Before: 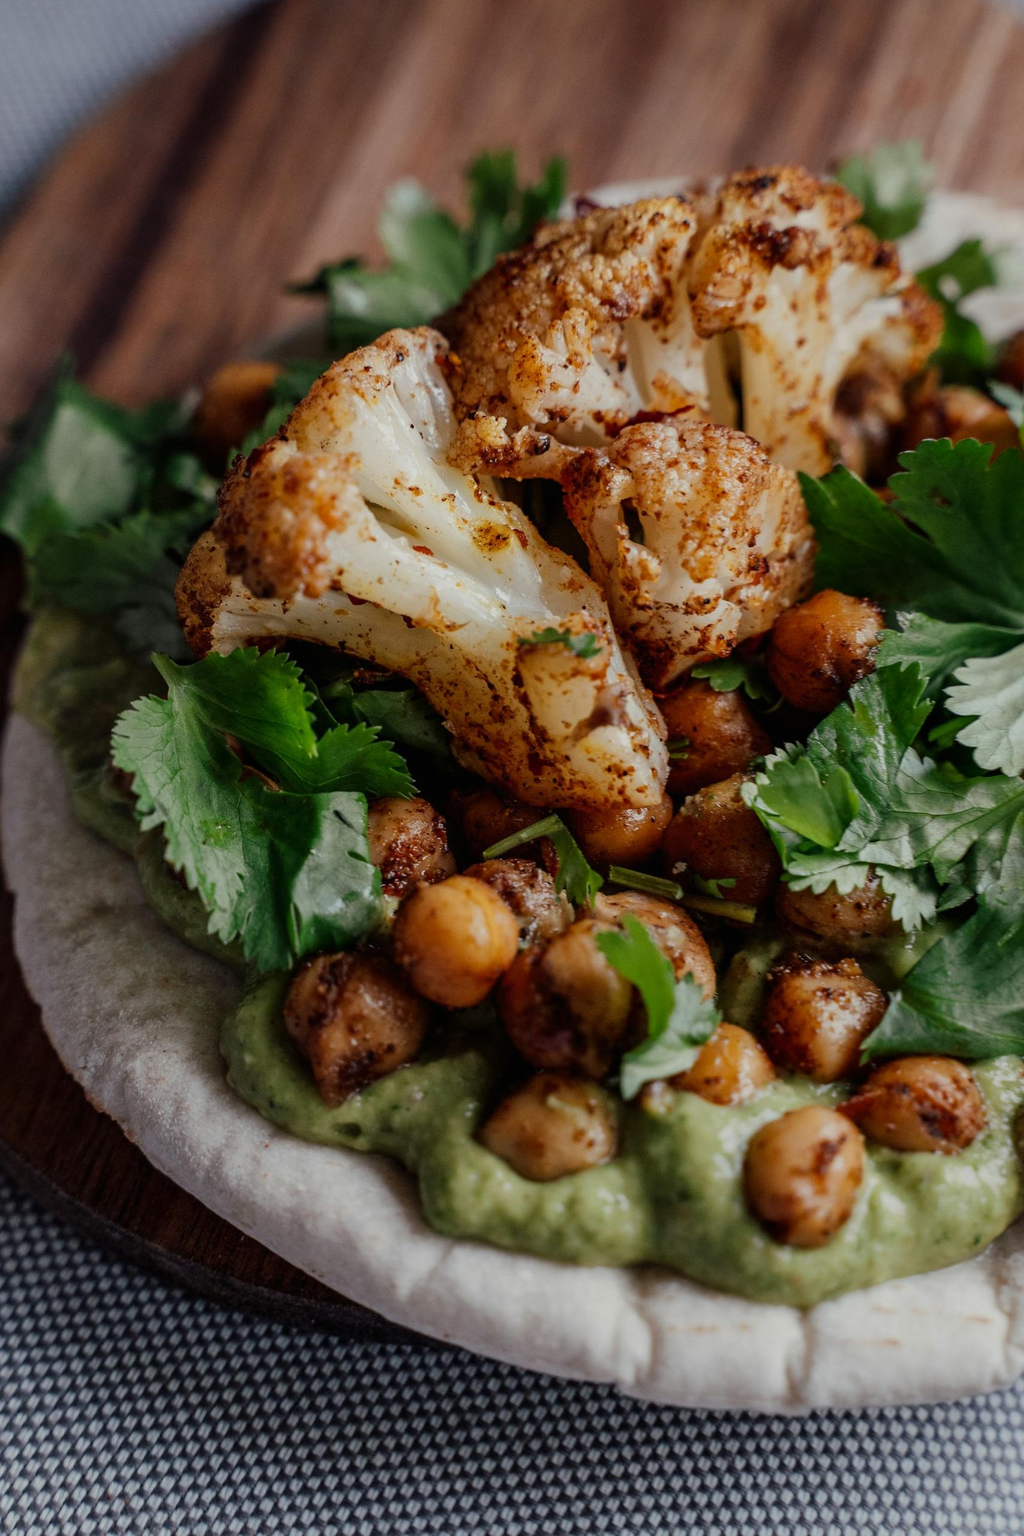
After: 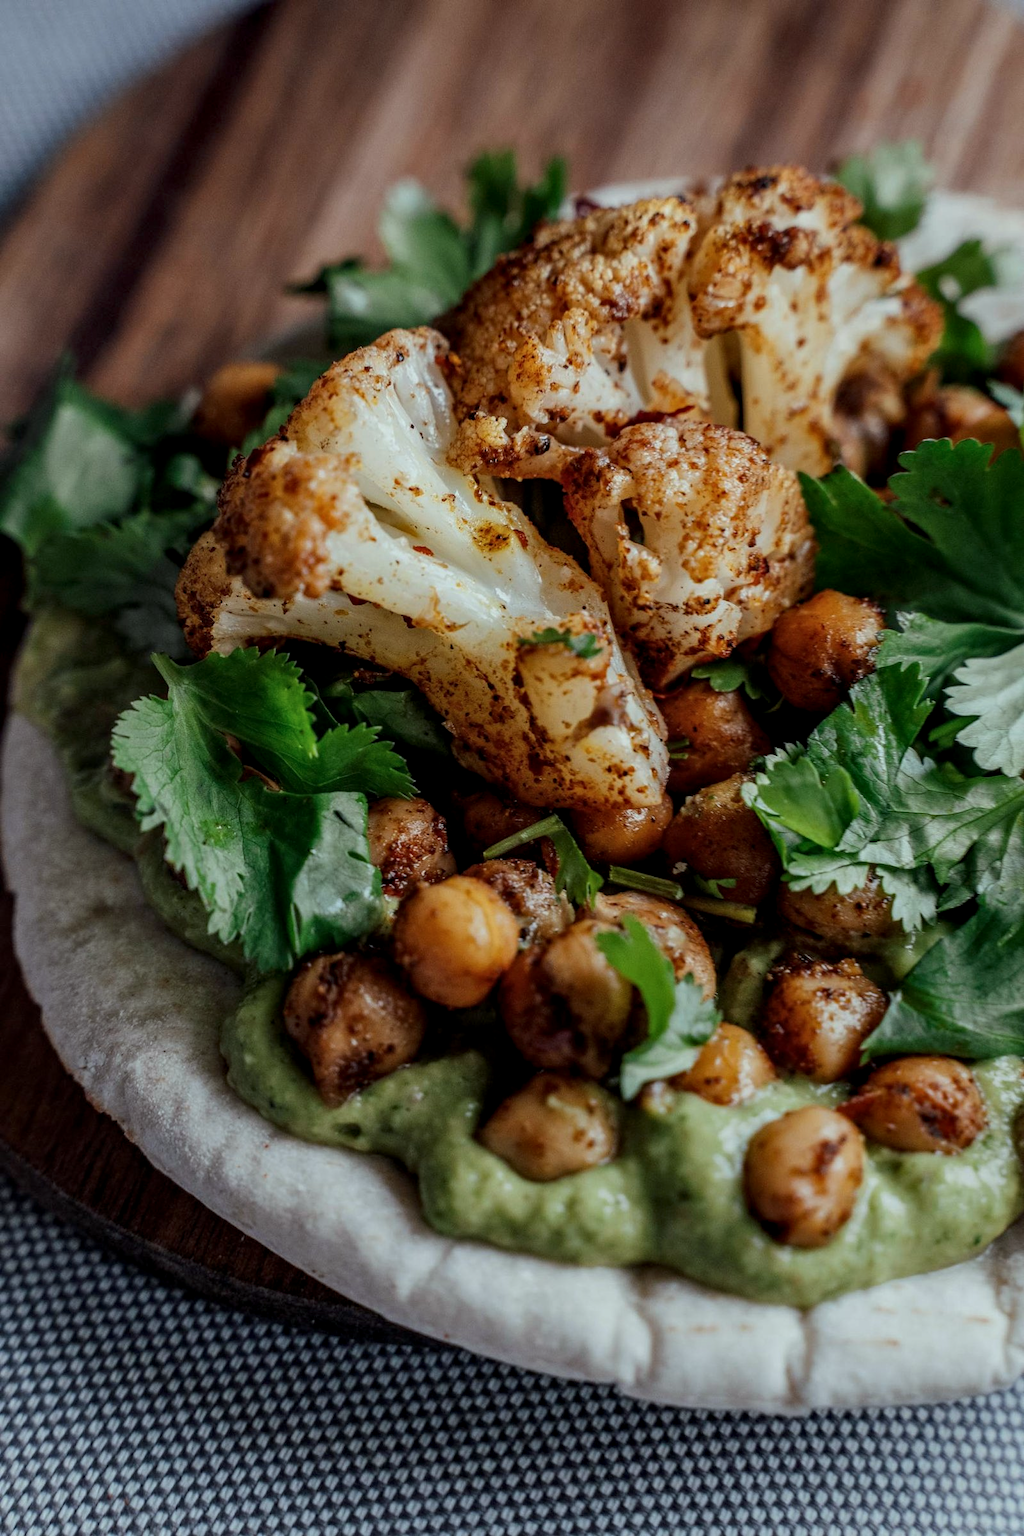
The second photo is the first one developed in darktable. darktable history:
local contrast: on, module defaults
color calibration: illuminant as shot in camera, x 0.36, y 0.362, temperature 4583.49 K
